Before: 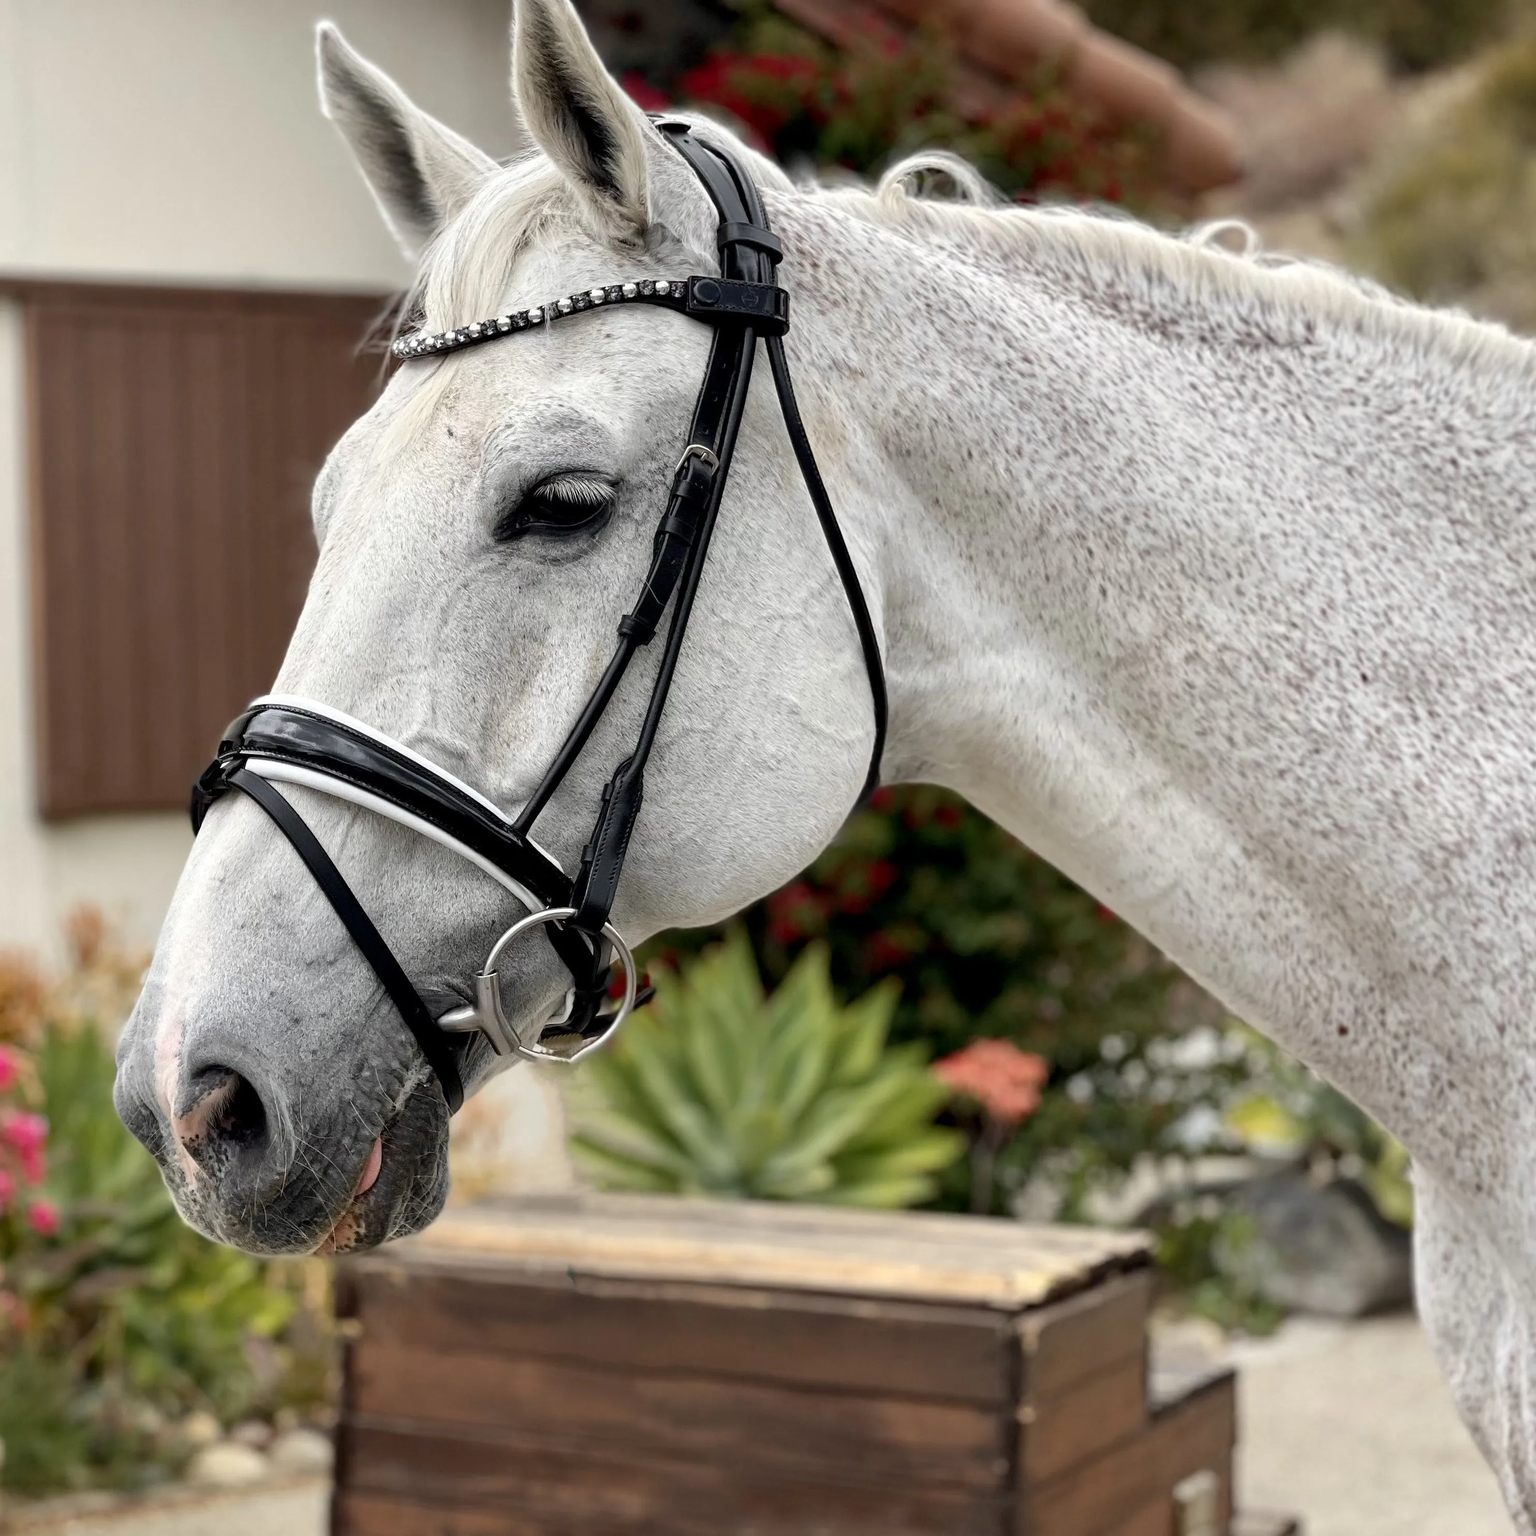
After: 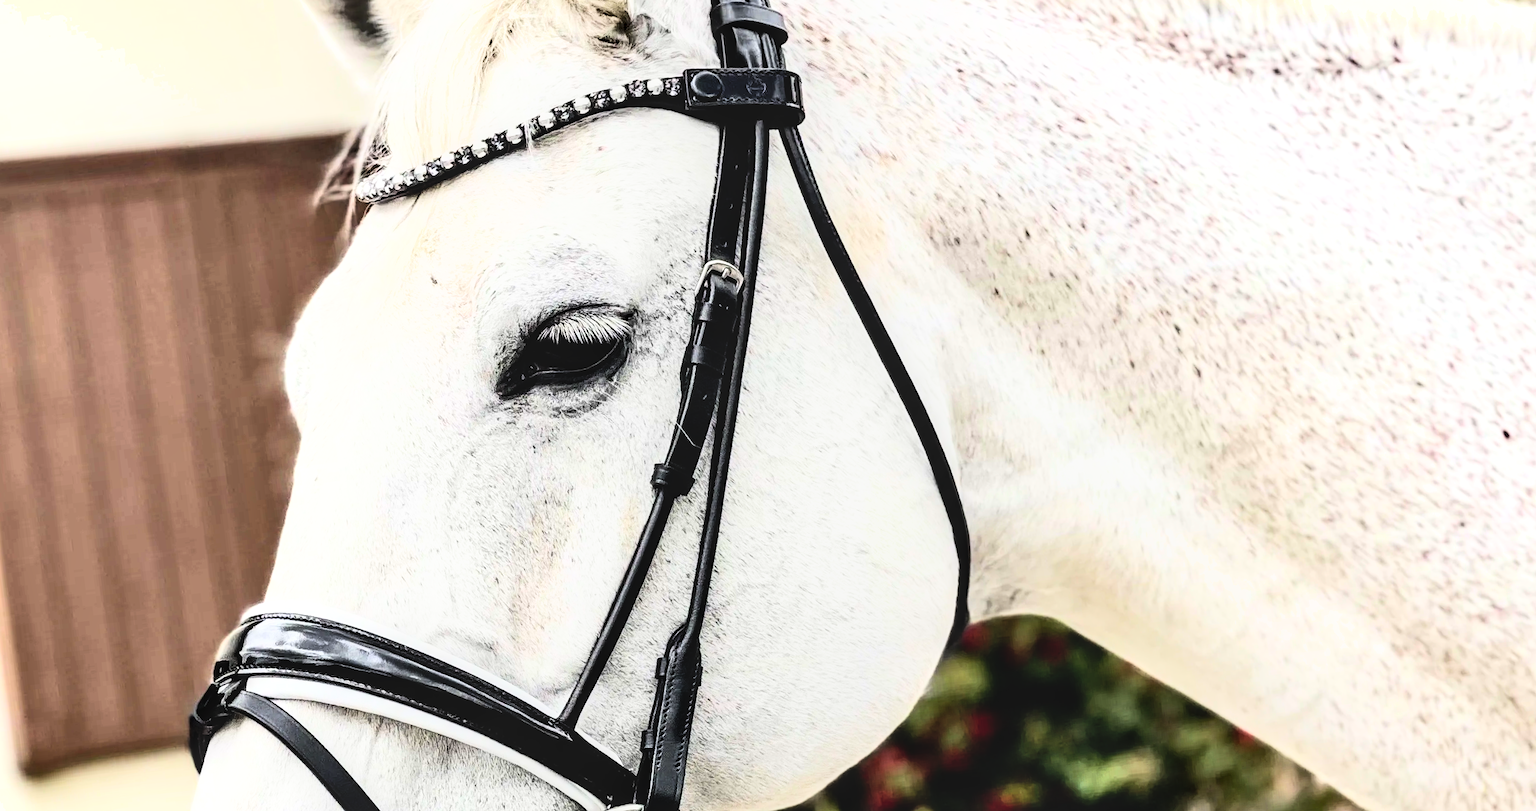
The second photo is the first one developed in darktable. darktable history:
crop: left 7.036%, top 18.398%, right 14.379%, bottom 40.043%
exposure: exposure 0.657 EV, compensate highlight preservation false
local contrast: on, module defaults
rotate and perspective: rotation -6.83°, automatic cropping off
rgb curve: curves: ch0 [(0, 0) (0.21, 0.15) (0.24, 0.21) (0.5, 0.75) (0.75, 0.96) (0.89, 0.99) (1, 1)]; ch1 [(0, 0.02) (0.21, 0.13) (0.25, 0.2) (0.5, 0.67) (0.75, 0.9) (0.89, 0.97) (1, 1)]; ch2 [(0, 0.02) (0.21, 0.13) (0.25, 0.2) (0.5, 0.67) (0.75, 0.9) (0.89, 0.97) (1, 1)], compensate middle gray true
shadows and highlights: soften with gaussian
